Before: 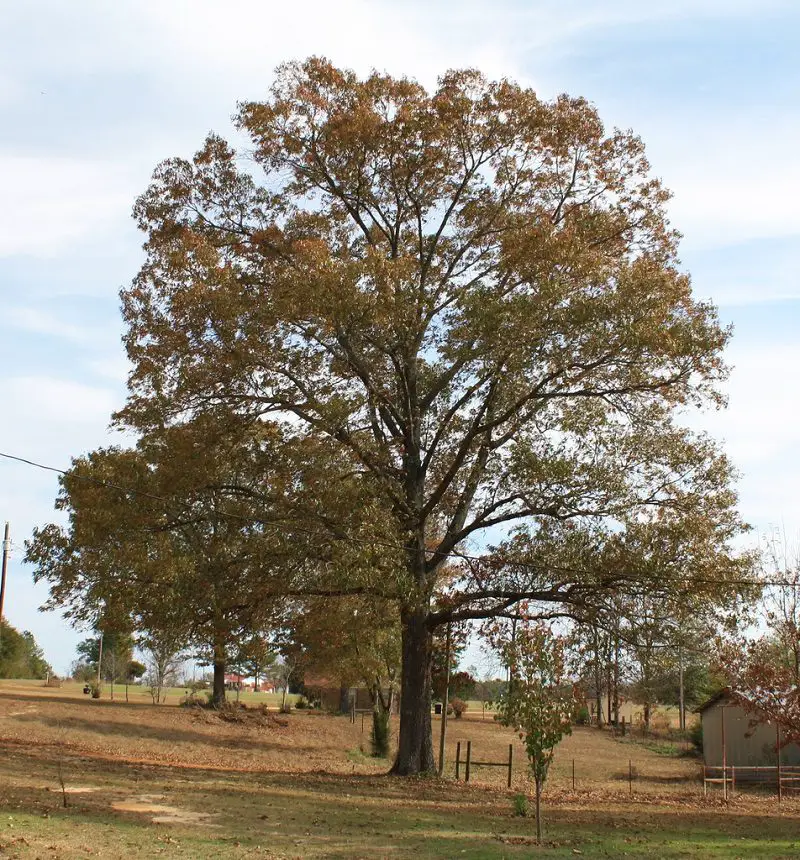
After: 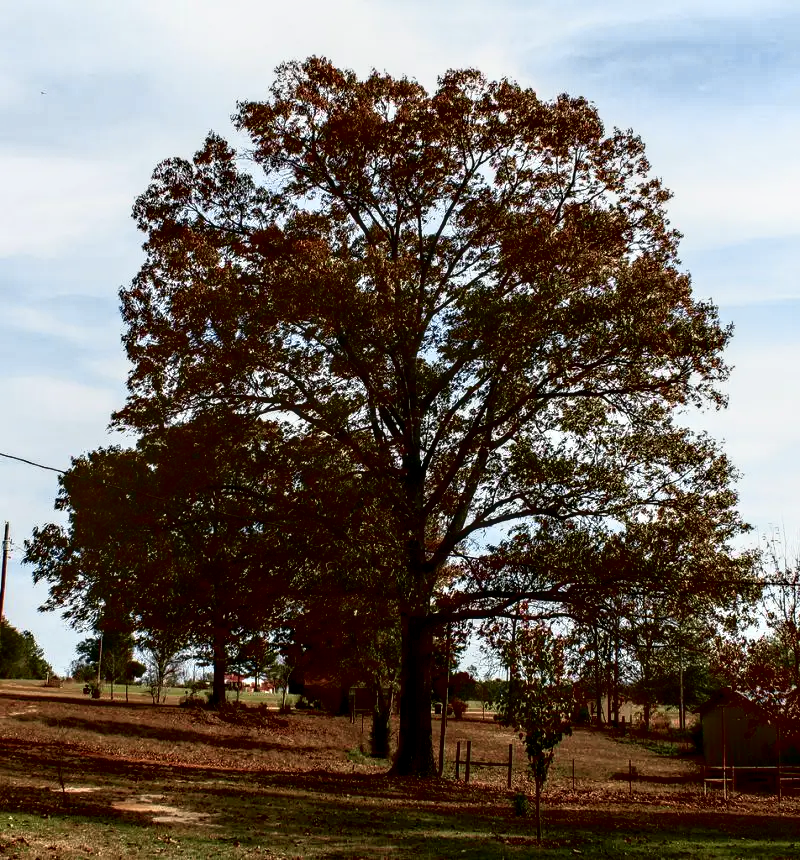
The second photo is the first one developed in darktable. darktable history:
tone curve: curves: ch0 [(0, 0) (0.105, 0.068) (0.181, 0.185) (0.28, 0.291) (0.384, 0.404) (0.485, 0.531) (0.638, 0.681) (0.795, 0.879) (1, 0.977)]; ch1 [(0, 0) (0.161, 0.092) (0.35, 0.33) (0.379, 0.401) (0.456, 0.469) (0.504, 0.5) (0.512, 0.514) (0.58, 0.597) (0.635, 0.646) (1, 1)]; ch2 [(0, 0) (0.371, 0.362) (0.437, 0.437) (0.5, 0.5) (0.53, 0.523) (0.56, 0.58) (0.622, 0.606) (1, 1)], color space Lab, independent channels, preserve colors none
local contrast: detail 150%
contrast brightness saturation: contrast 0.09, brightness -0.59, saturation 0.17
